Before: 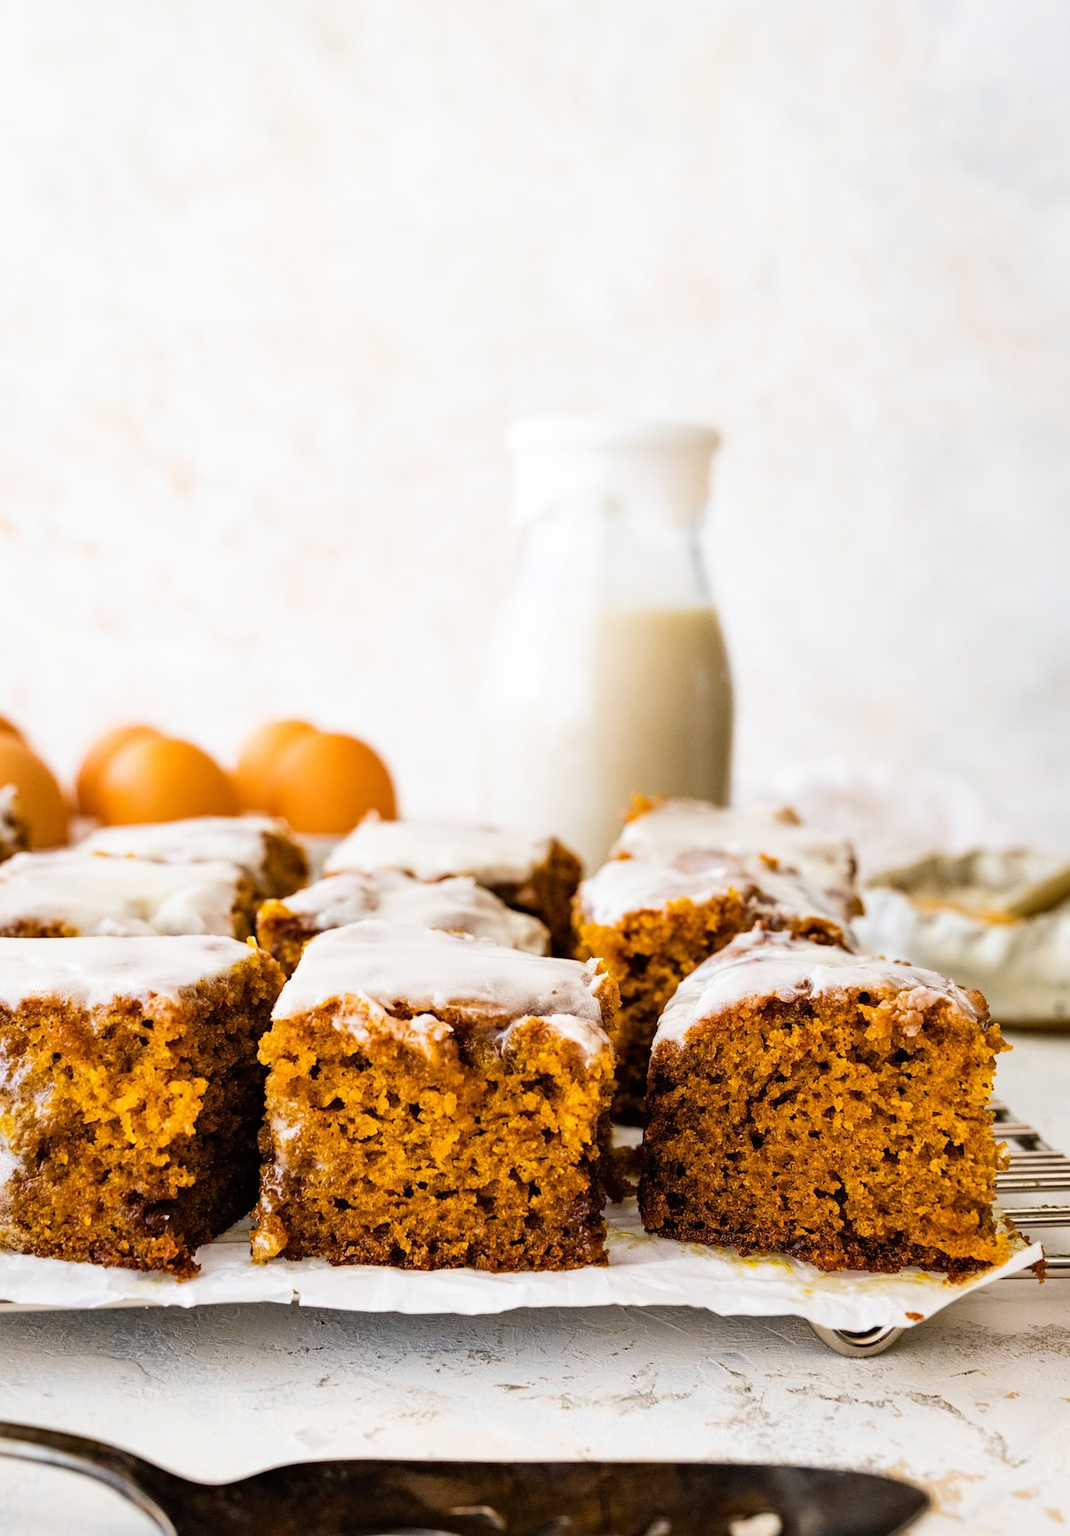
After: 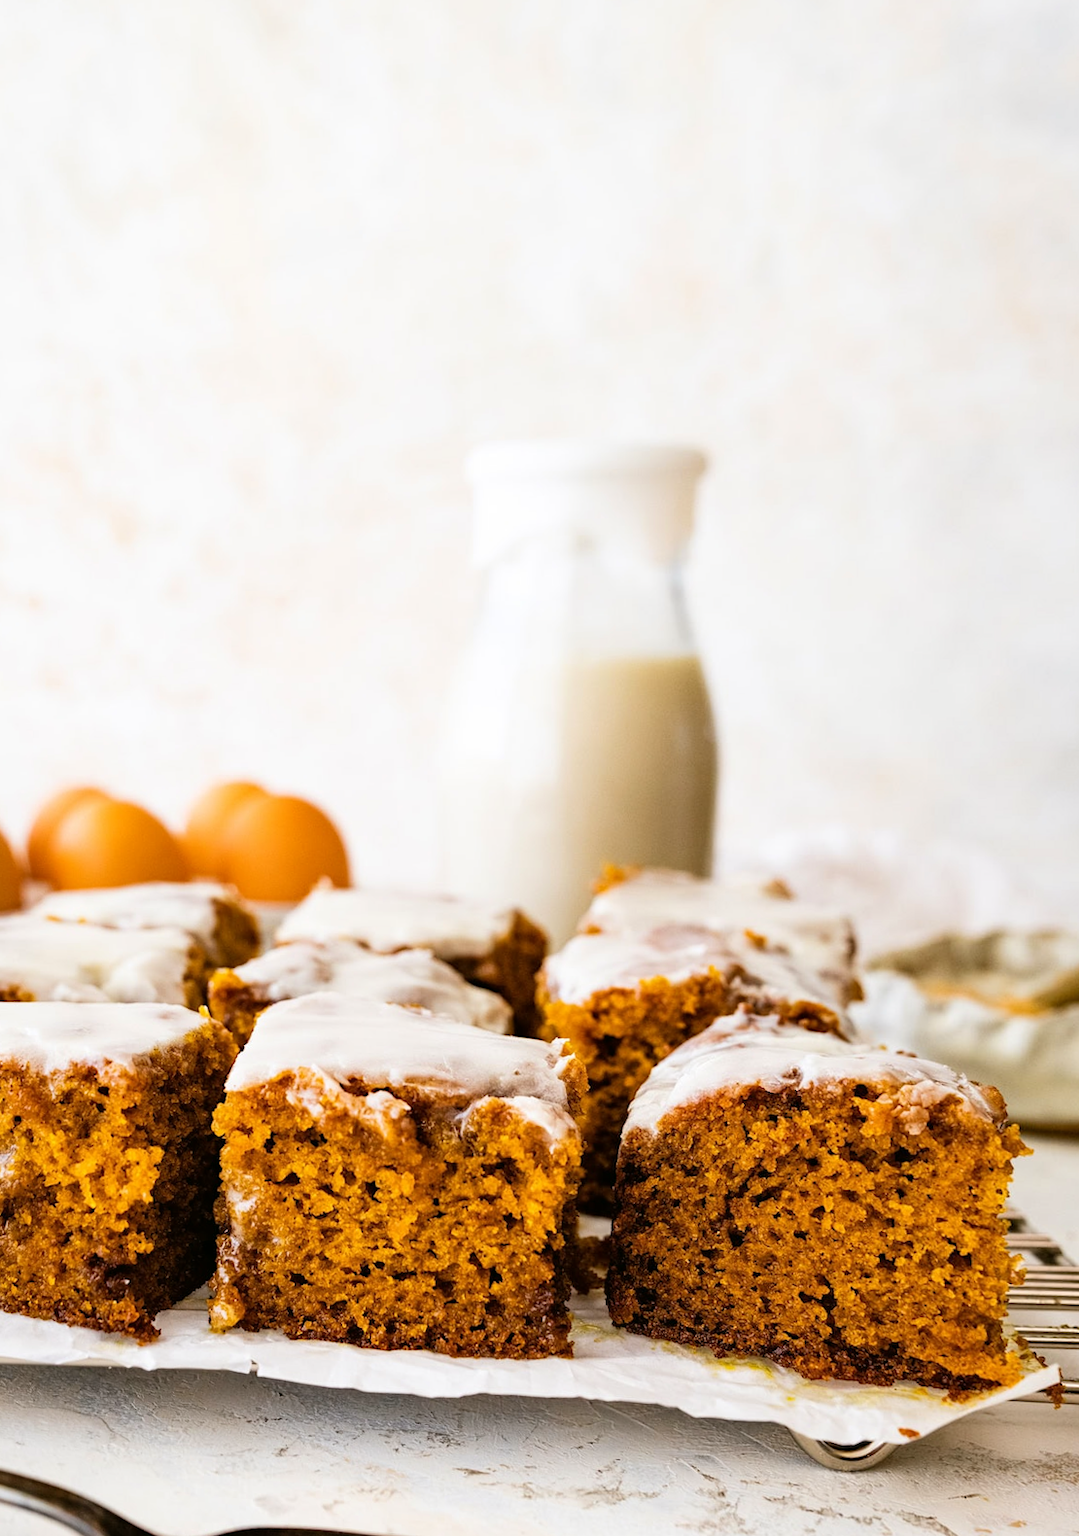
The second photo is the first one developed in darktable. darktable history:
crop: left 1.743%, right 0.268%, bottom 2.011%
color balance: mode lift, gamma, gain (sRGB), lift [1, 0.99, 1.01, 0.992], gamma [1, 1.037, 0.974, 0.963]
rotate and perspective: rotation 0.062°, lens shift (vertical) 0.115, lens shift (horizontal) -0.133, crop left 0.047, crop right 0.94, crop top 0.061, crop bottom 0.94
